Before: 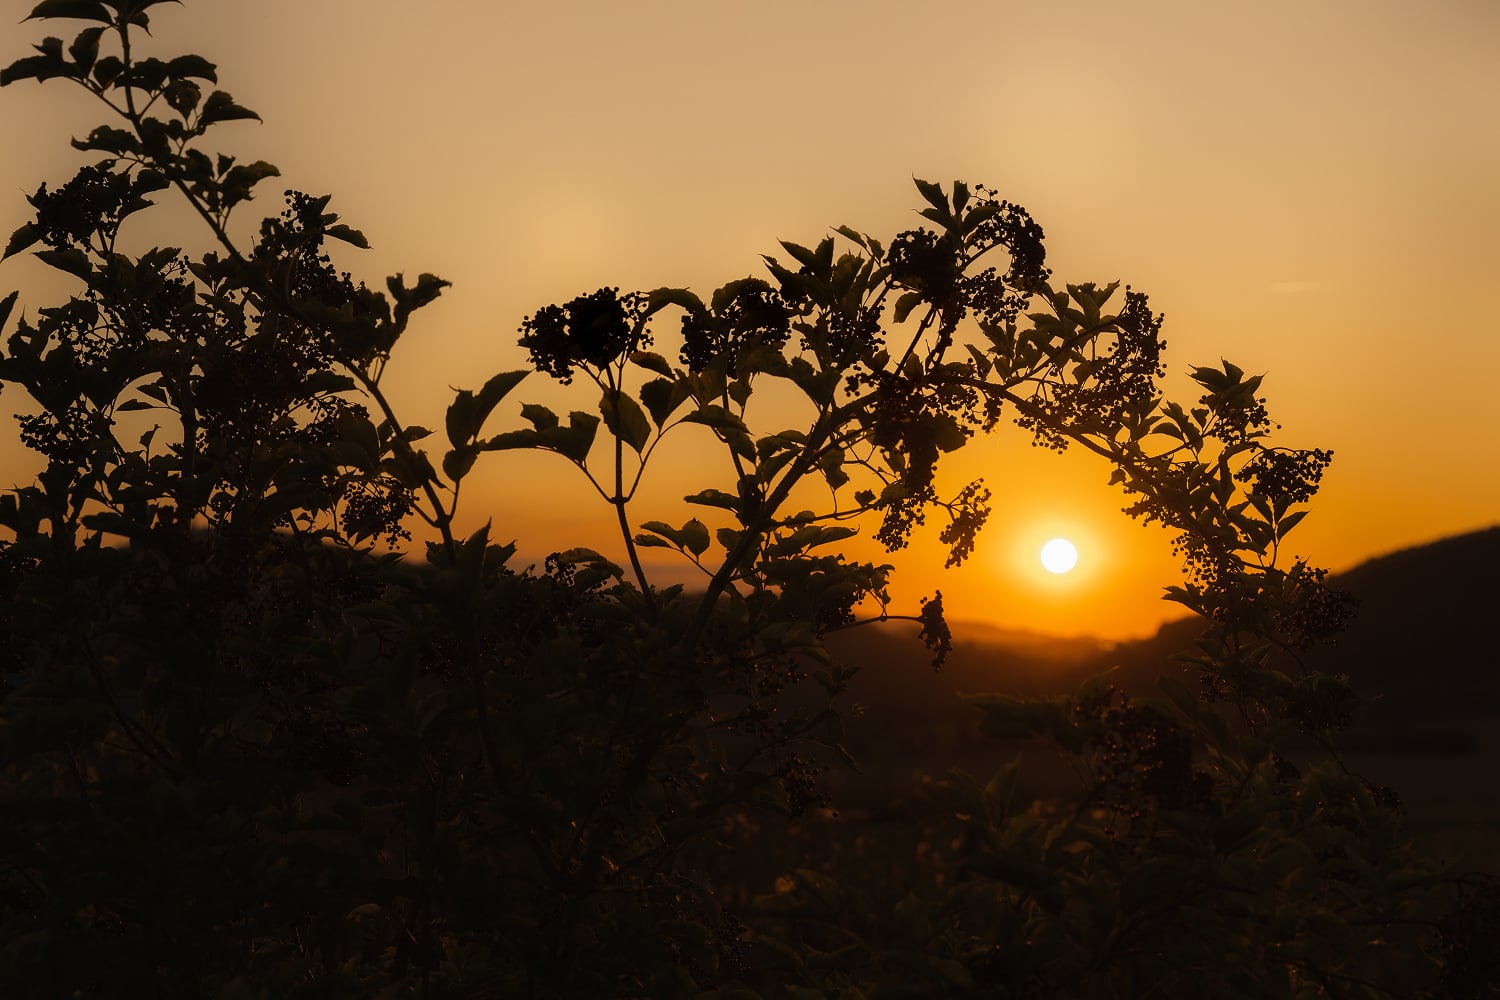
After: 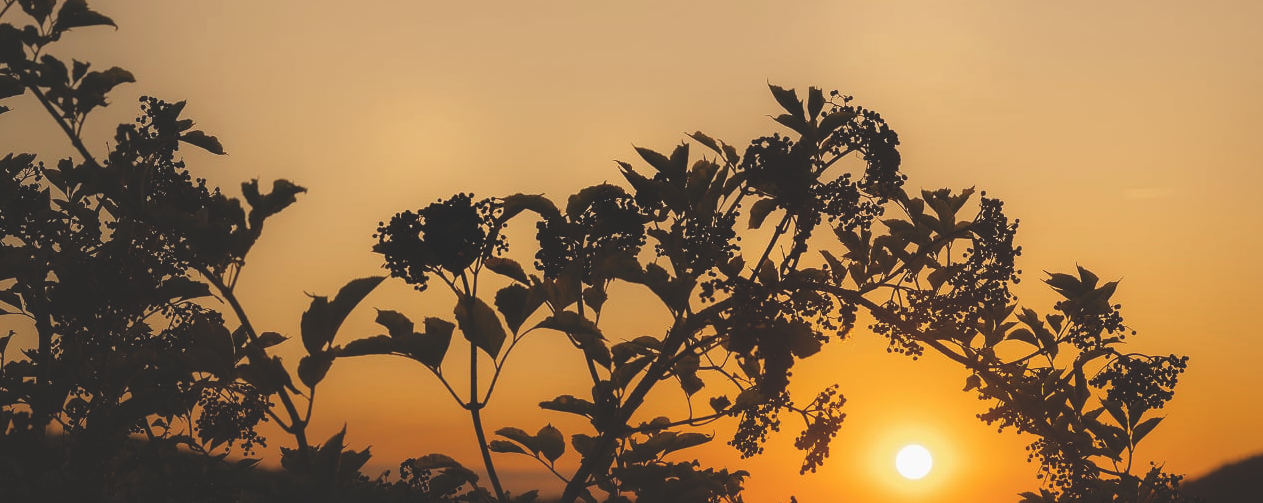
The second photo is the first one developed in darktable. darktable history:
tone equalizer: on, module defaults
exposure: black level correction -0.022, exposure -0.03 EV, compensate highlight preservation false
crop and rotate: left 9.694%, top 9.425%, right 6.063%, bottom 40.187%
